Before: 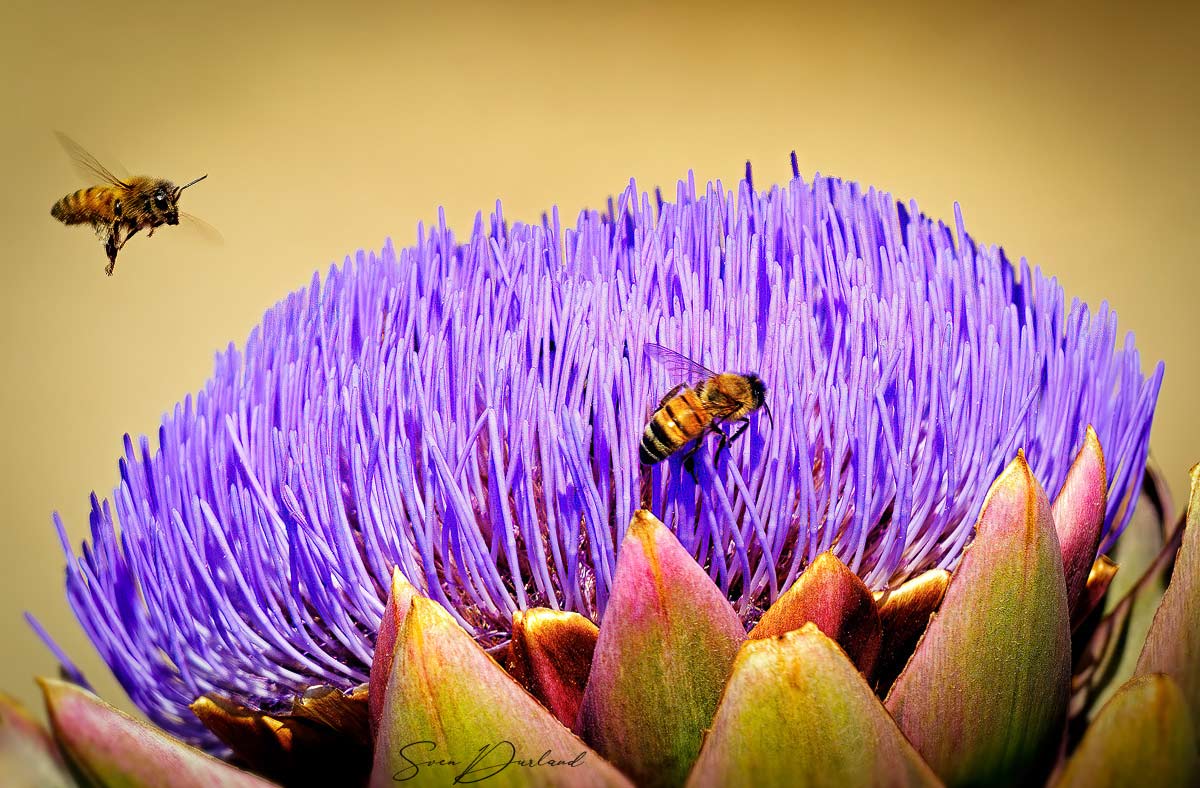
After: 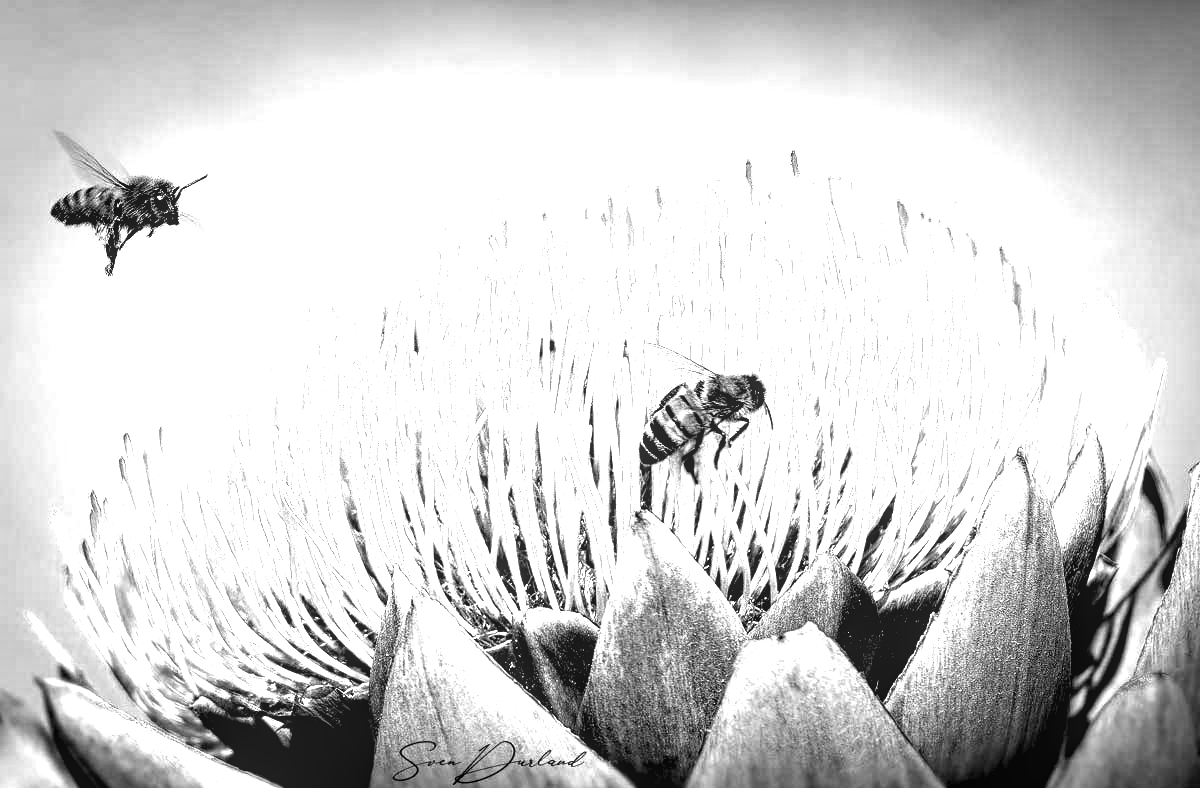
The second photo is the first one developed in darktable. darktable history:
base curve: preserve colors none
exposure: exposure 1 EV, compensate highlight preservation false
local contrast: on, module defaults
contrast equalizer: octaves 7, y [[0.6 ×6], [0.55 ×6], [0 ×6], [0 ×6], [0 ×6]]
color calibration: output gray [0.253, 0.26, 0.487, 0], illuminant as shot in camera, x 0.462, y 0.42, temperature 2678.66 K, gamut compression 0.974
